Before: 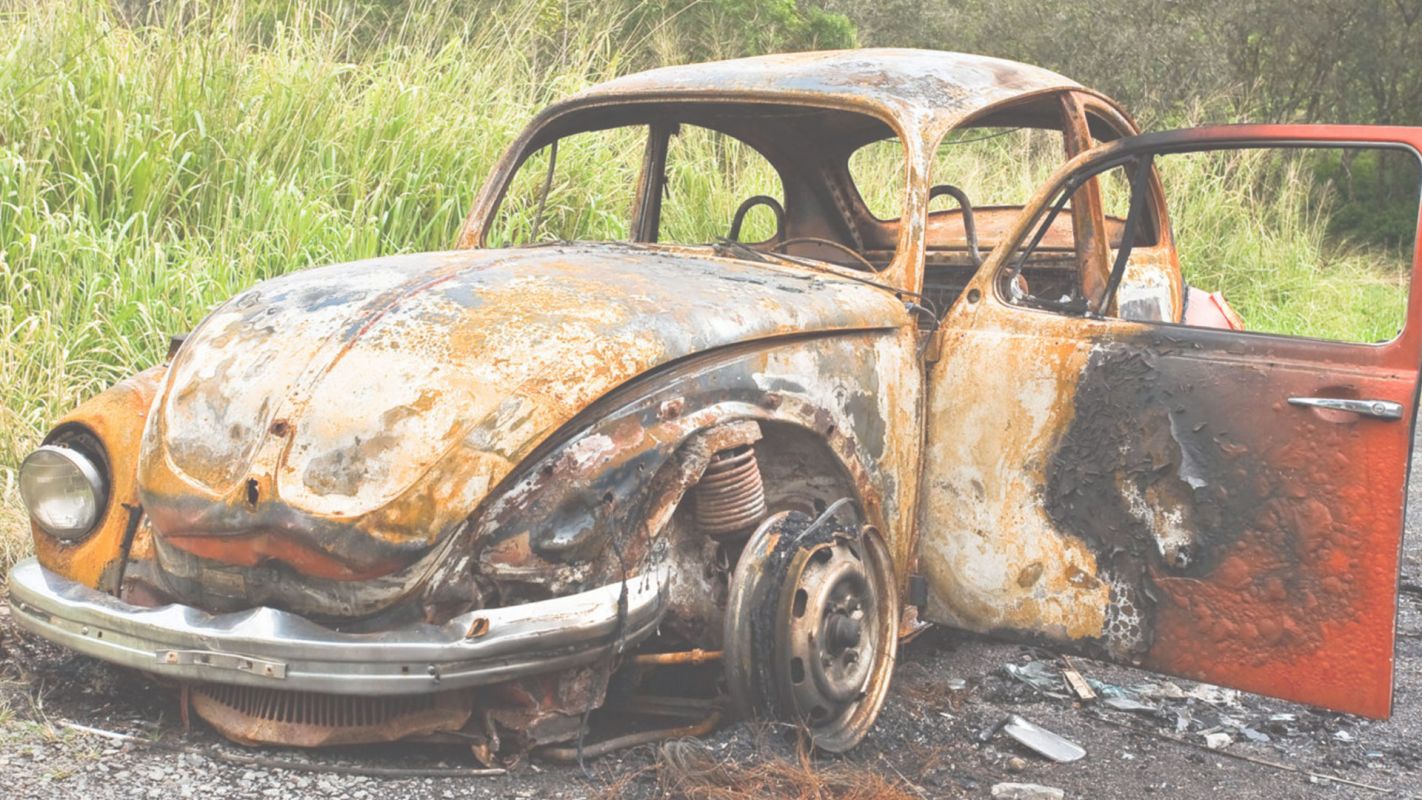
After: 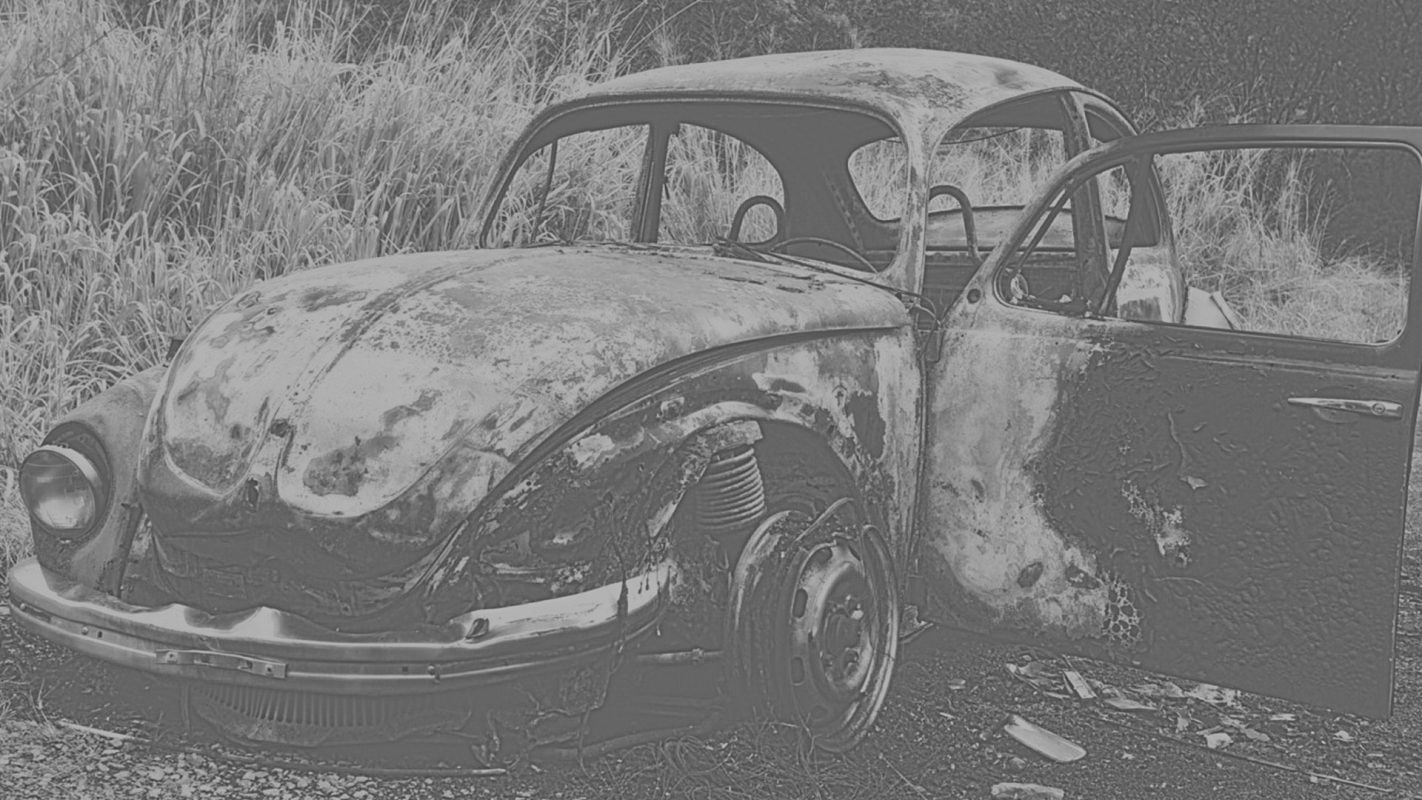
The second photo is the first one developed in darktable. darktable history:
highpass: sharpness 5.84%, contrast boost 8.44%
exposure: black level correction 0, exposure 1.5 EV, compensate exposure bias true, compensate highlight preservation false
tone curve: curves: ch0 [(0, 0) (0.003, 0.005) (0.011, 0.007) (0.025, 0.009) (0.044, 0.013) (0.069, 0.017) (0.1, 0.02) (0.136, 0.029) (0.177, 0.052) (0.224, 0.086) (0.277, 0.129) (0.335, 0.188) (0.399, 0.256) (0.468, 0.361) (0.543, 0.526) (0.623, 0.696) (0.709, 0.784) (0.801, 0.85) (0.898, 0.882) (1, 1)], preserve colors none
